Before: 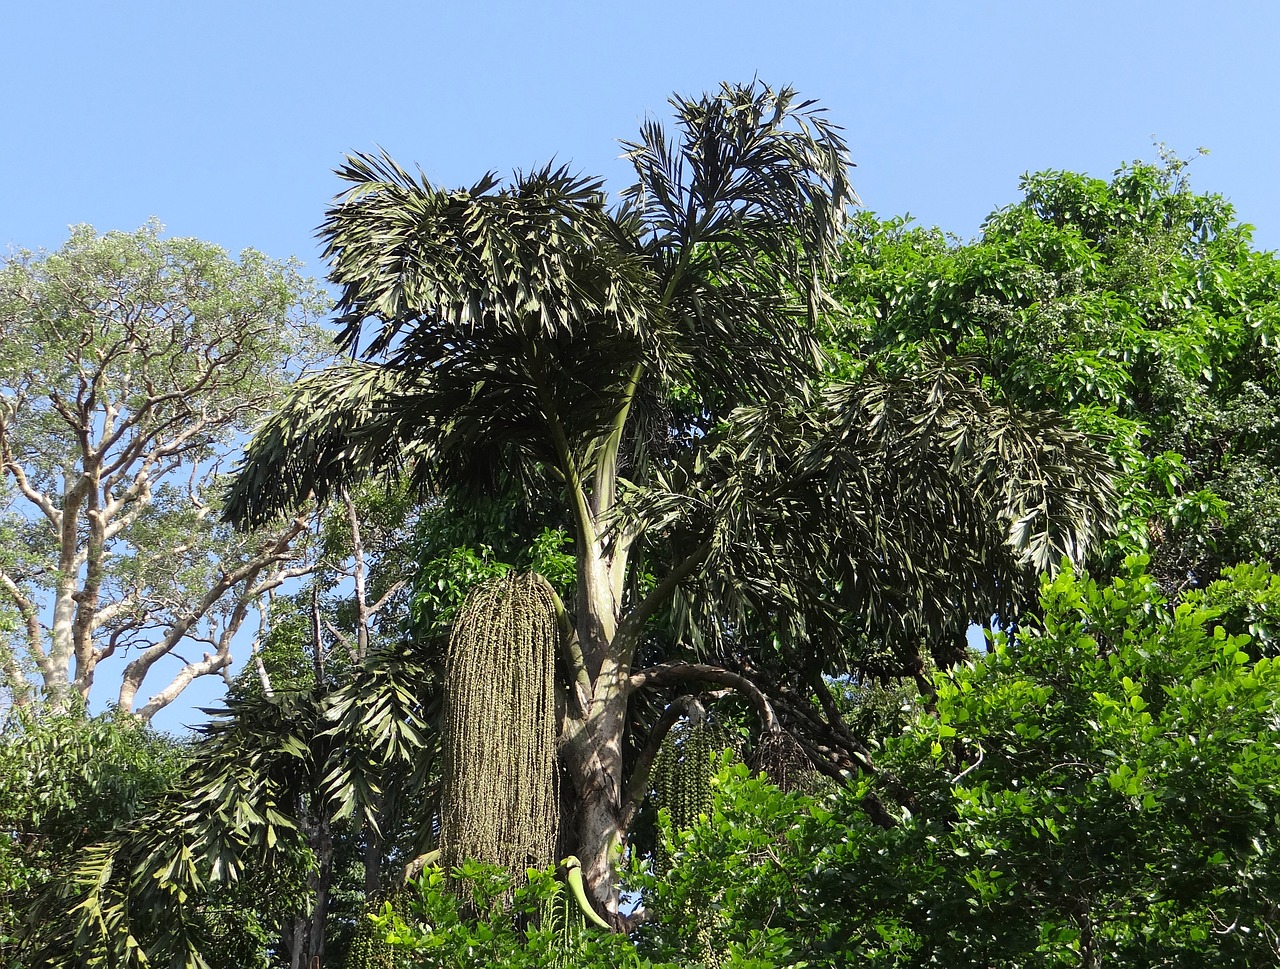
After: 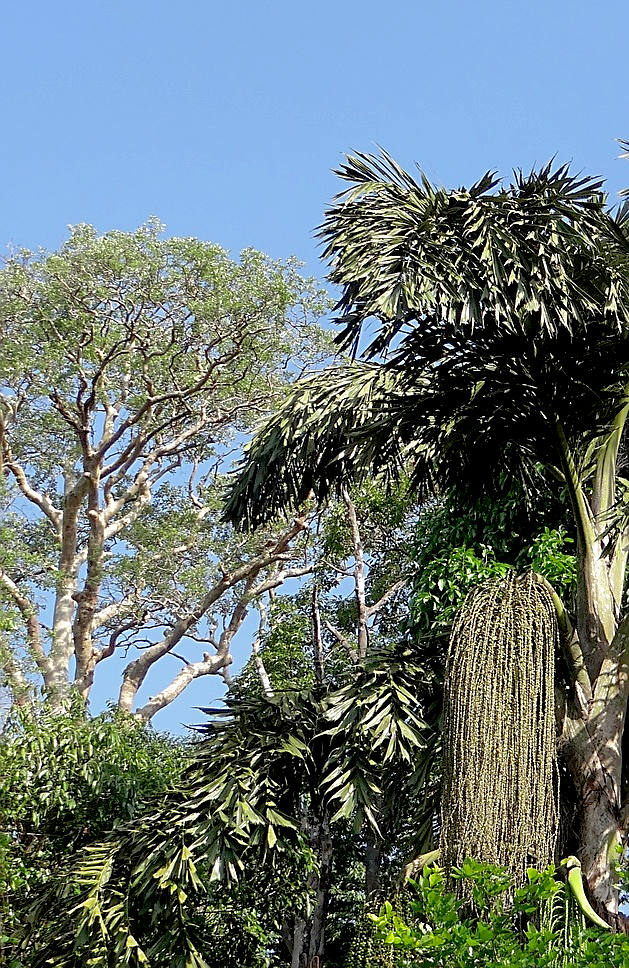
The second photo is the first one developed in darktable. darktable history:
shadows and highlights: on, module defaults
crop and rotate: left 0%, top 0%, right 50.845%
exposure: black level correction 0.011, compensate highlight preservation false
sharpen: on, module defaults
